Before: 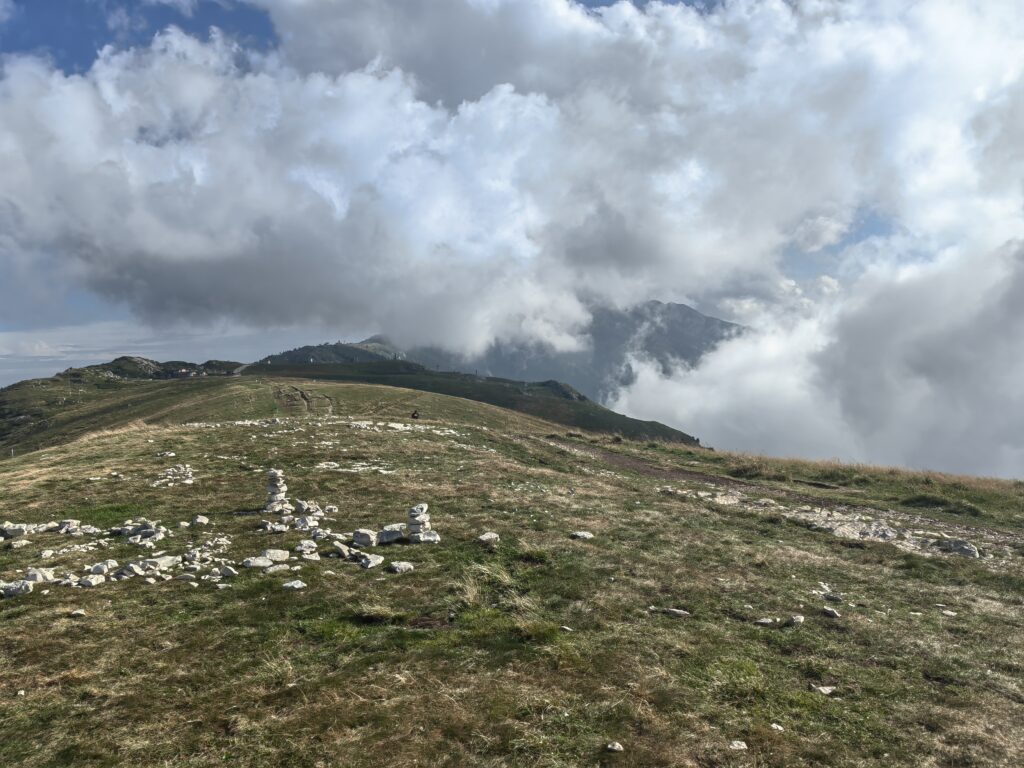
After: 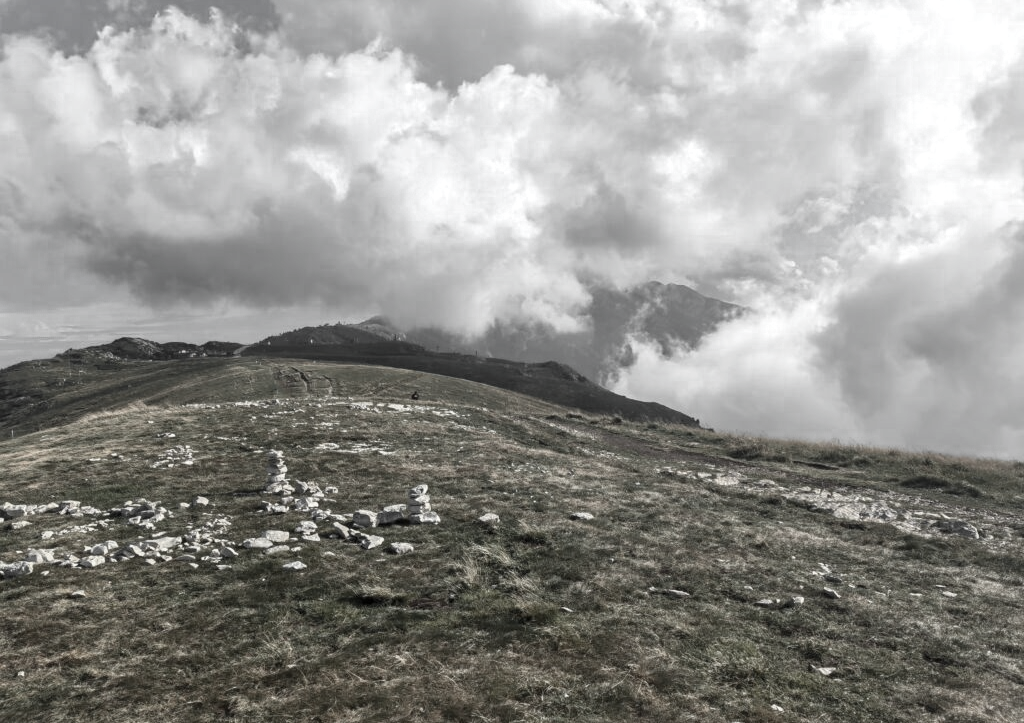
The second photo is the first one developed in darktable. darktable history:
color zones: curves: ch0 [(0, 0.613) (0.01, 0.613) (0.245, 0.448) (0.498, 0.529) (0.642, 0.665) (0.879, 0.777) (0.99, 0.613)]; ch1 [(0, 0.035) (0.121, 0.189) (0.259, 0.197) (0.415, 0.061) (0.589, 0.022) (0.732, 0.022) (0.857, 0.026) (0.991, 0.053)]
crop and rotate: top 2.531%, bottom 3.281%
local contrast: mode bilateral grid, contrast 19, coarseness 51, detail 120%, midtone range 0.2
